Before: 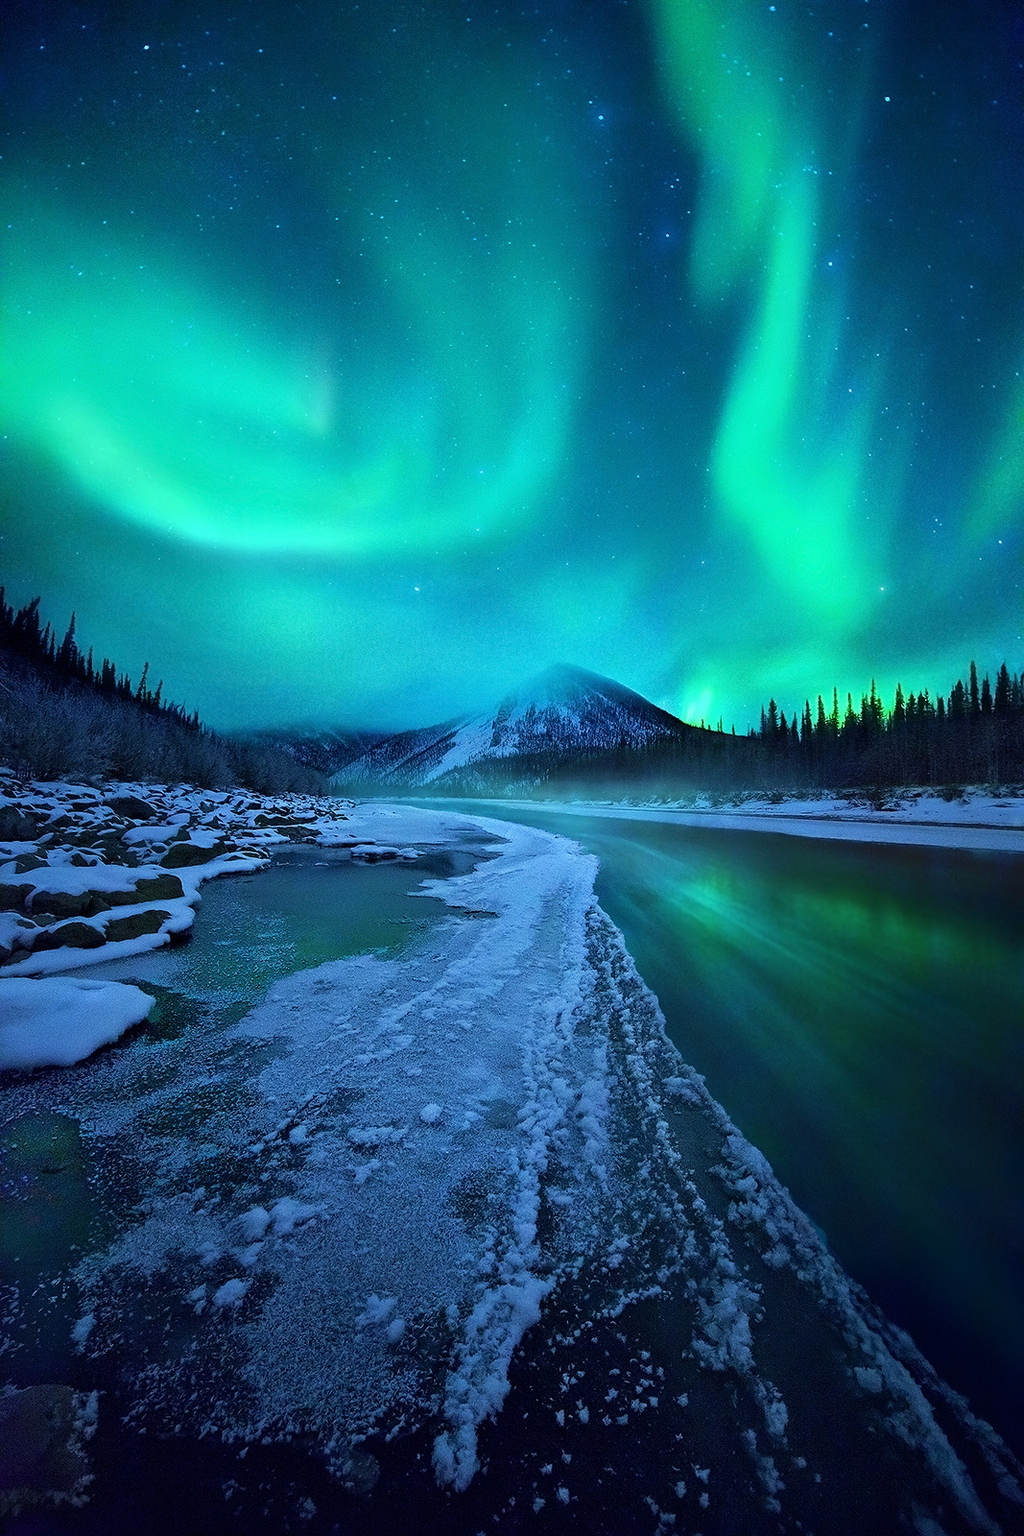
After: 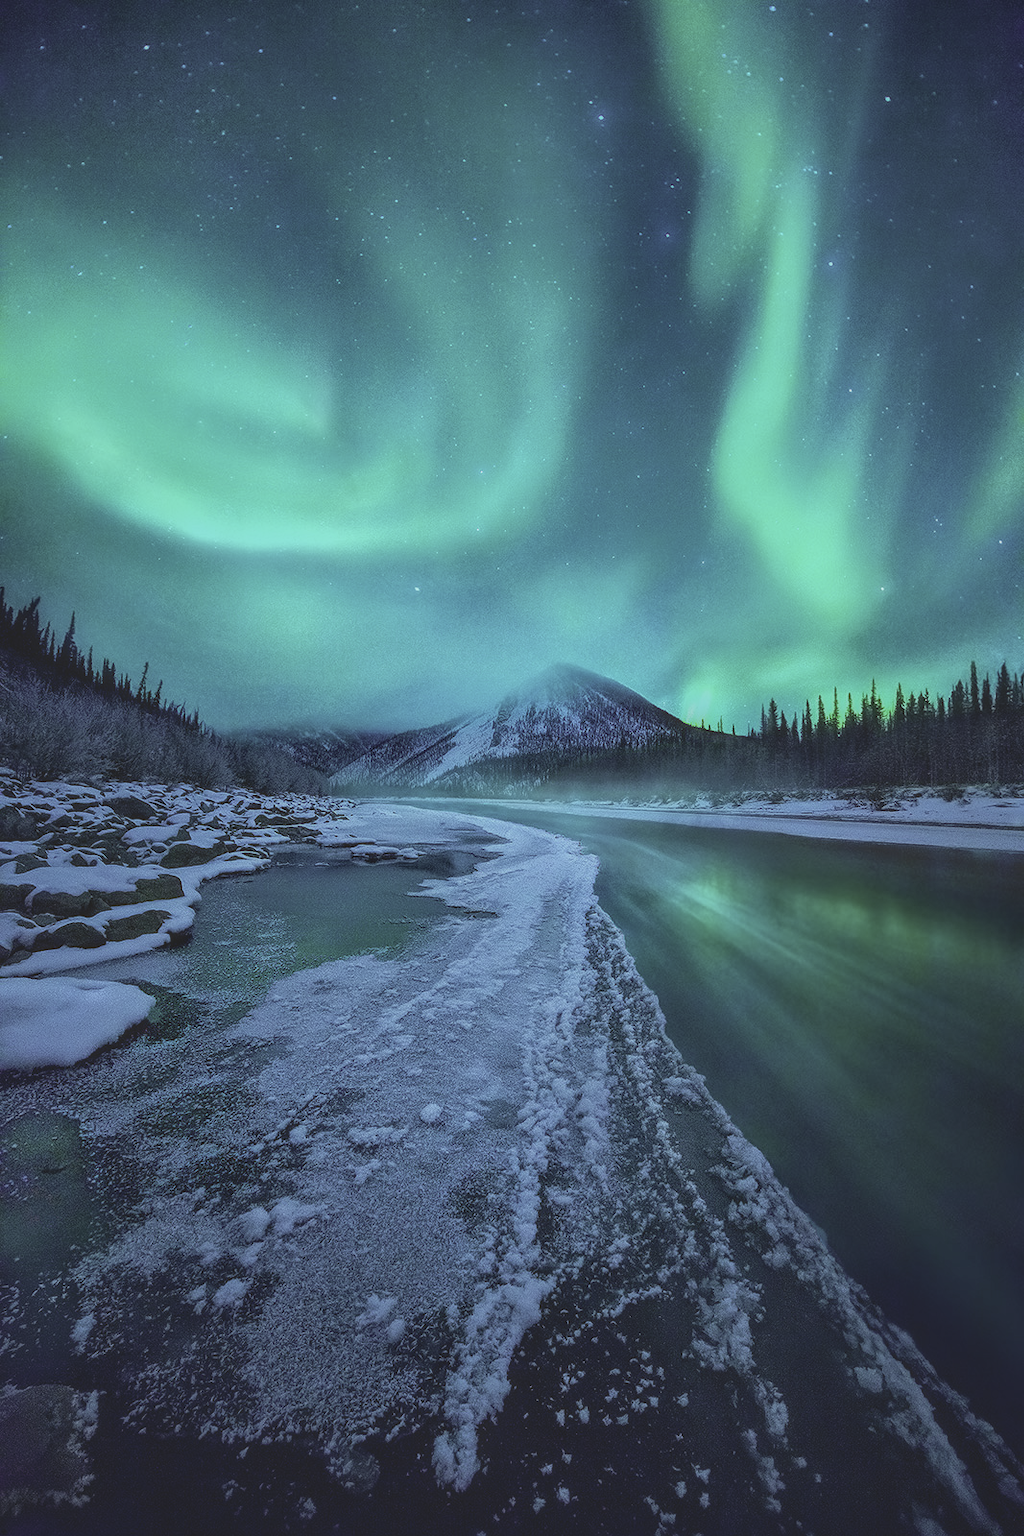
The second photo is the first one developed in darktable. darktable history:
contrast brightness saturation: contrast -0.26, saturation -0.43
local contrast: highlights 74%, shadows 55%, detail 176%, midtone range 0.207
